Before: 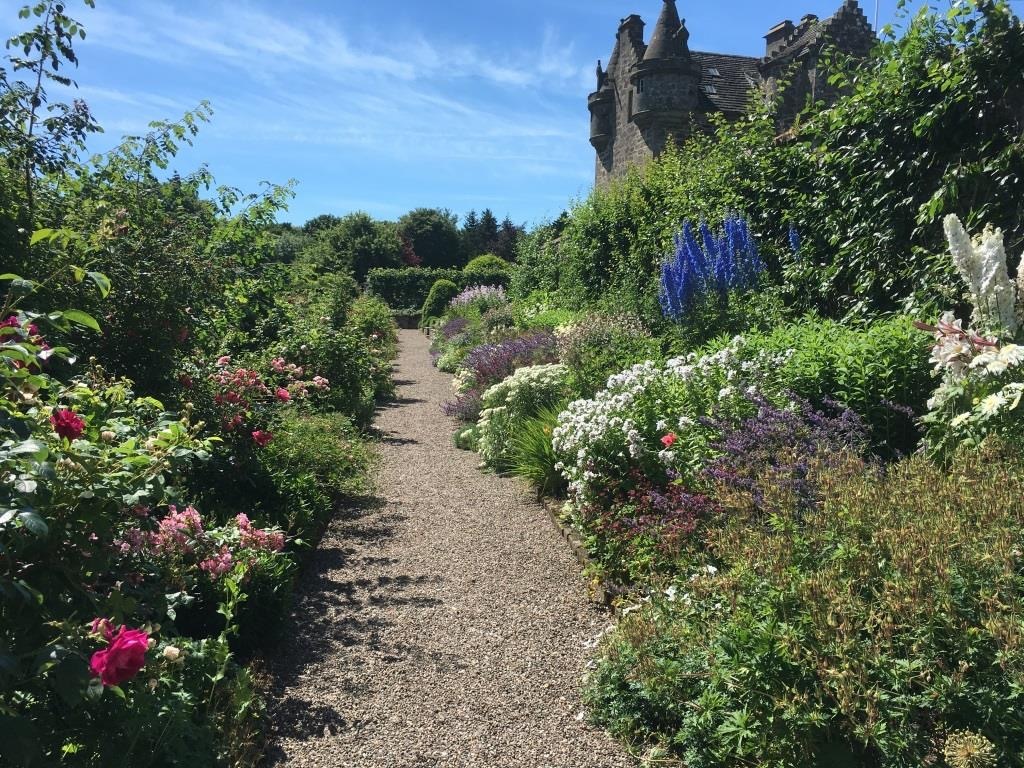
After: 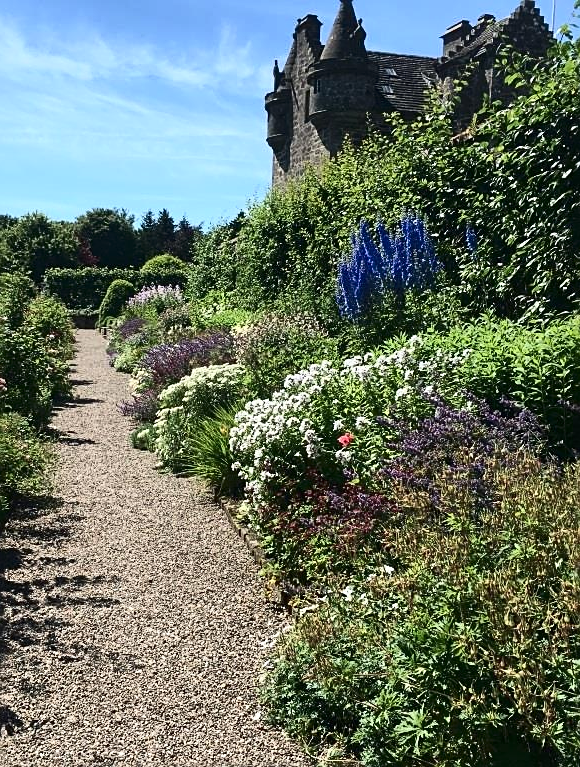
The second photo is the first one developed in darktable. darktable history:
sharpen: on, module defaults
contrast brightness saturation: contrast 0.283
crop: left 31.588%, top 0.01%, right 11.714%
